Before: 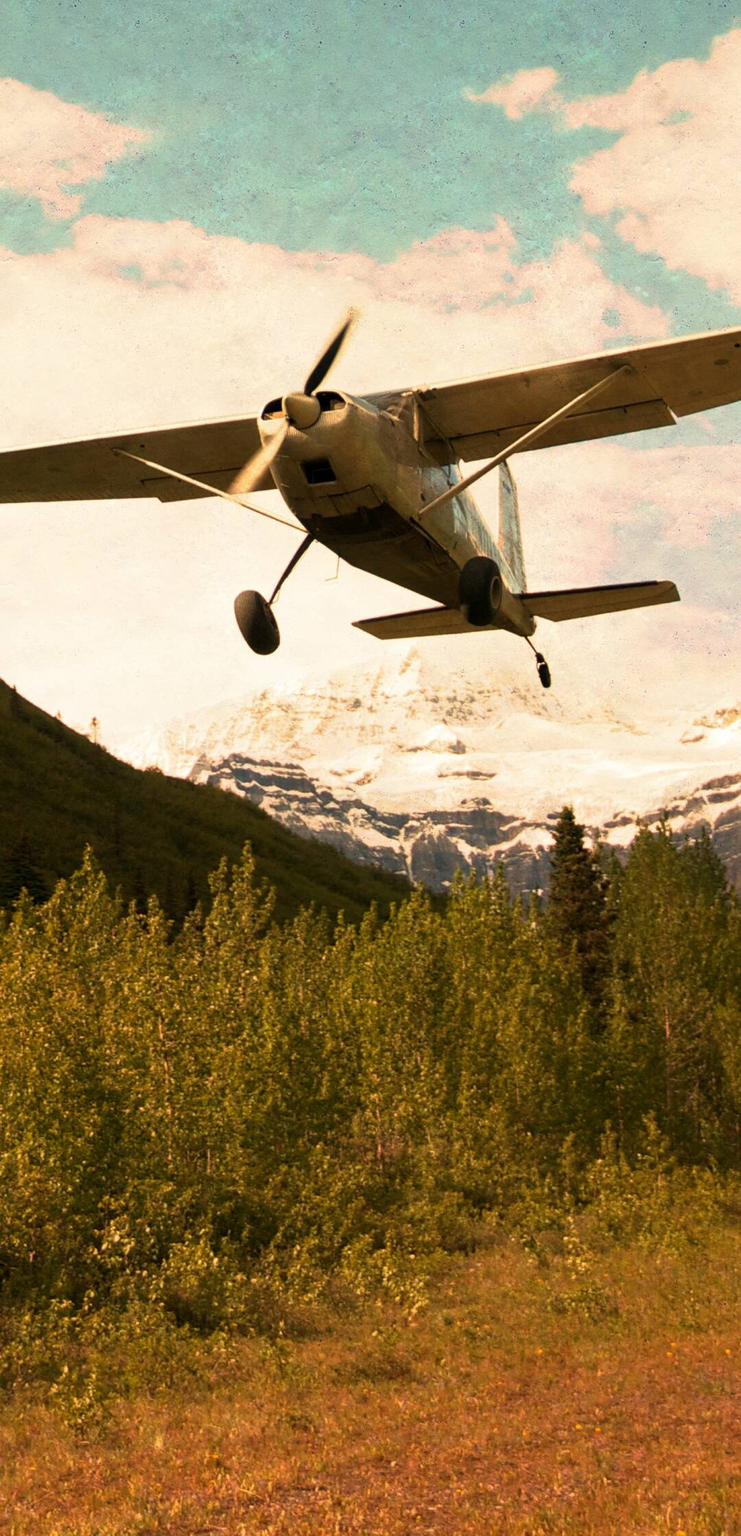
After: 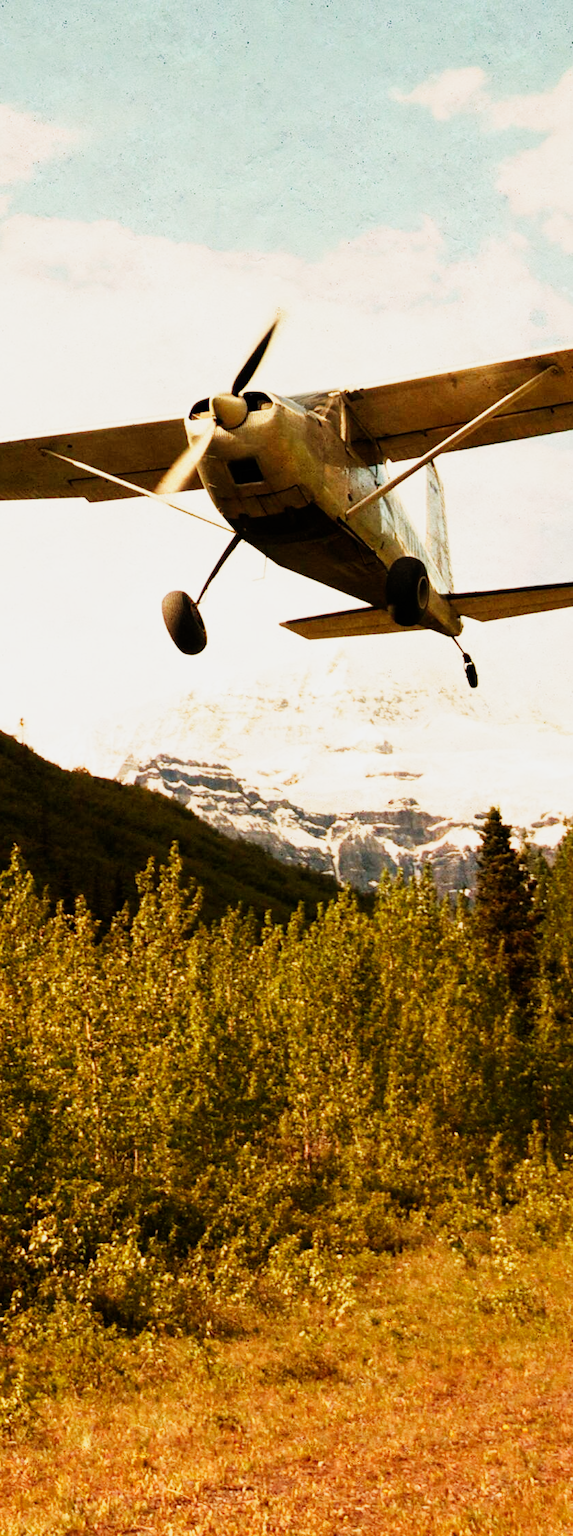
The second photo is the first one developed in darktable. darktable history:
white balance: red 1, blue 1
exposure: exposure 0.77 EV, compensate highlight preservation false
sigmoid: contrast 1.81, skew -0.21, preserve hue 0%, red attenuation 0.1, red rotation 0.035, green attenuation 0.1, green rotation -0.017, blue attenuation 0.15, blue rotation -0.052, base primaries Rec2020
crop: left 9.88%, right 12.664%
